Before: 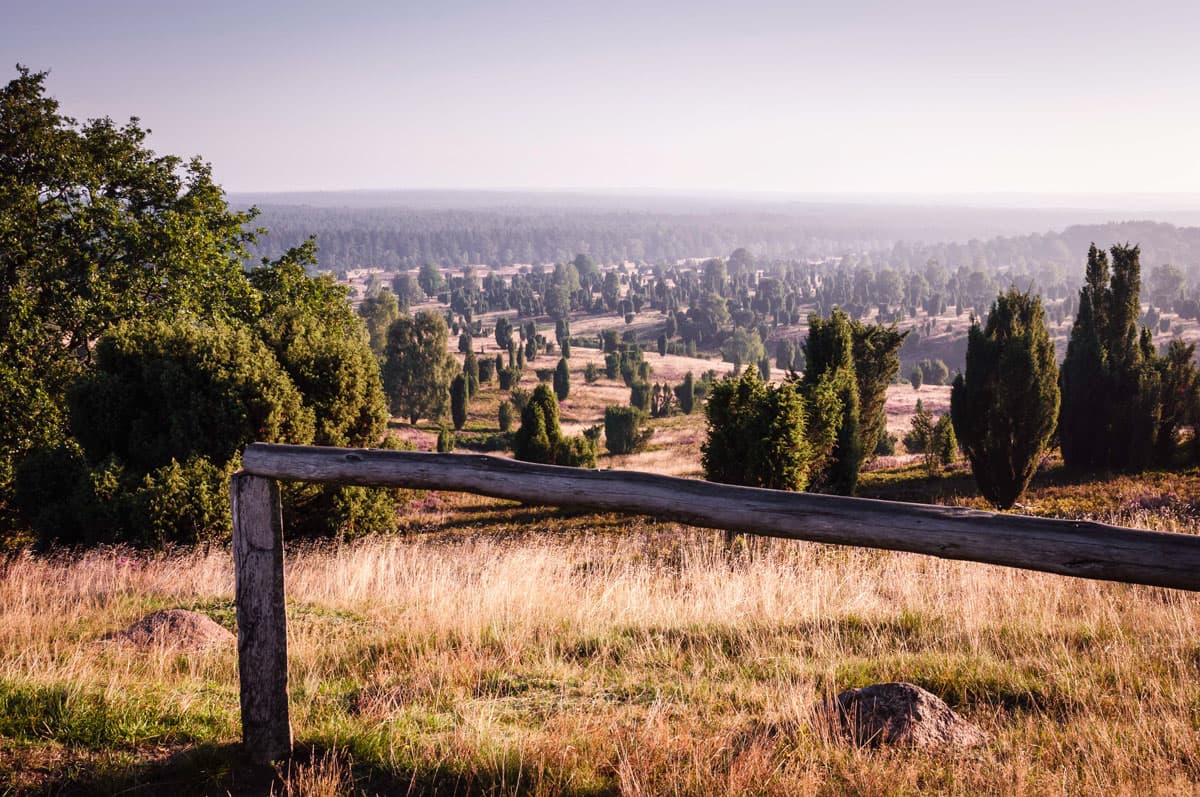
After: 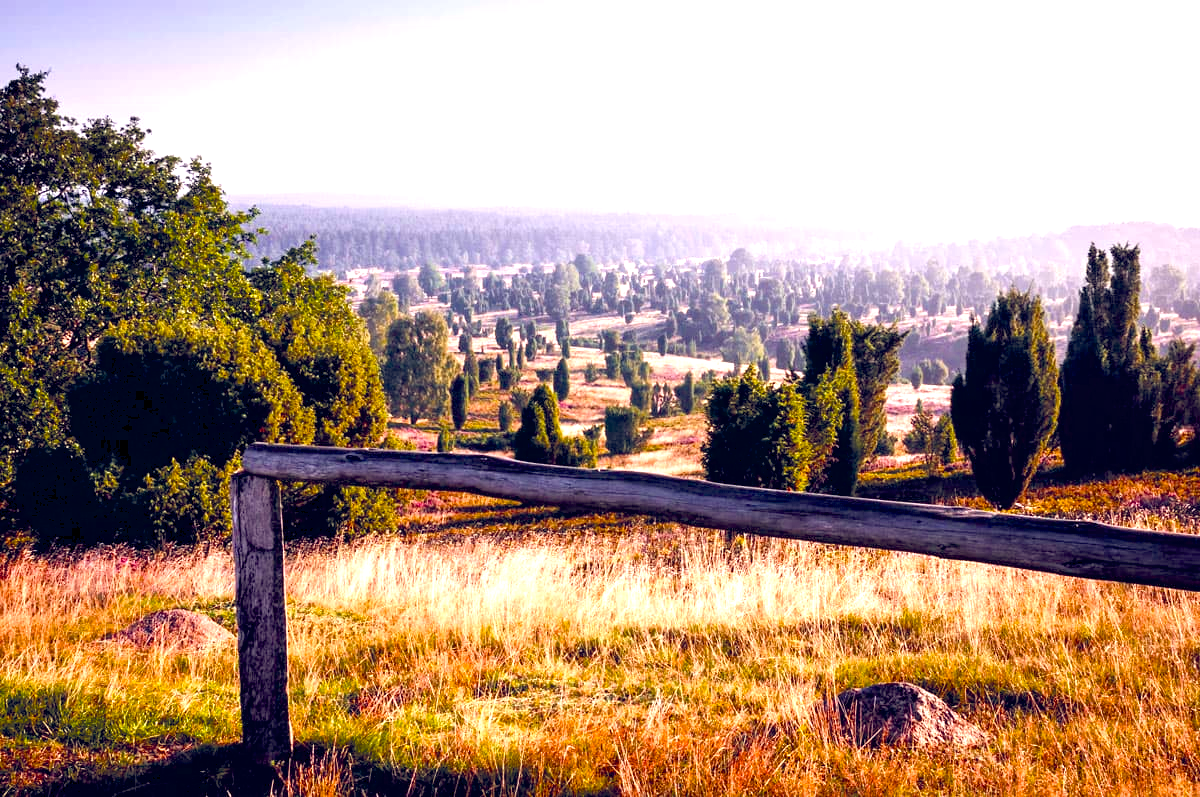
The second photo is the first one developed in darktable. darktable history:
color balance rgb: global offset › luminance -0.273%, global offset › chroma 0.315%, global offset › hue 260.97°, perceptual saturation grading › global saturation 31.288%, global vibrance 6.768%, saturation formula JzAzBz (2021)
exposure: exposure 1 EV, compensate exposure bias true, compensate highlight preservation false
